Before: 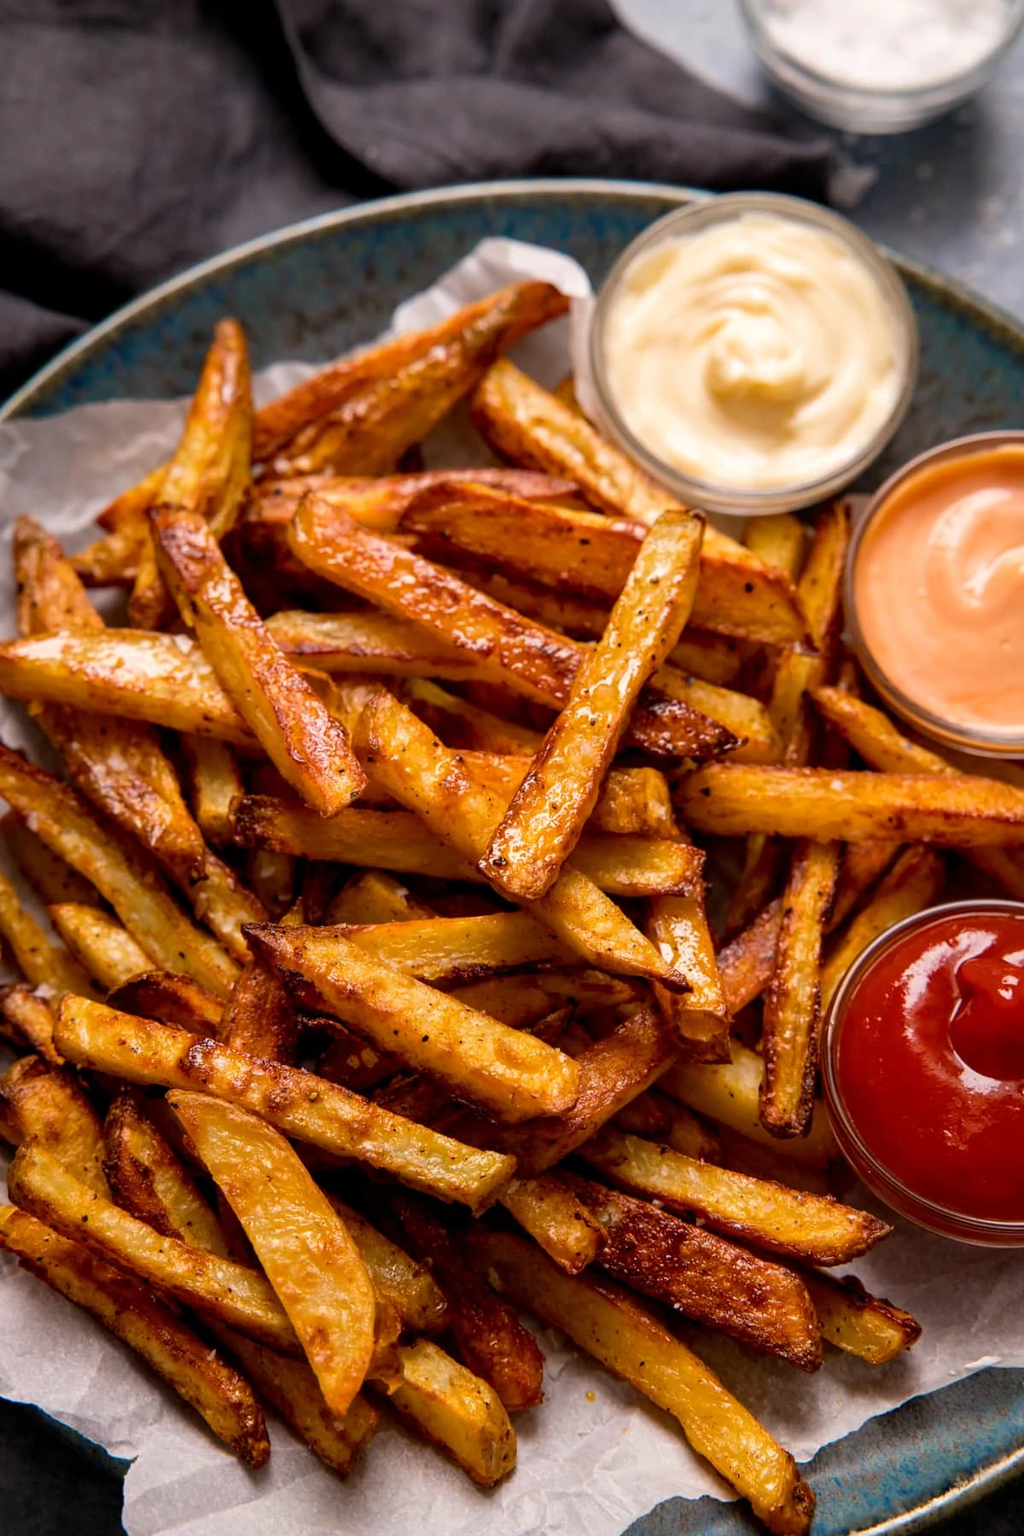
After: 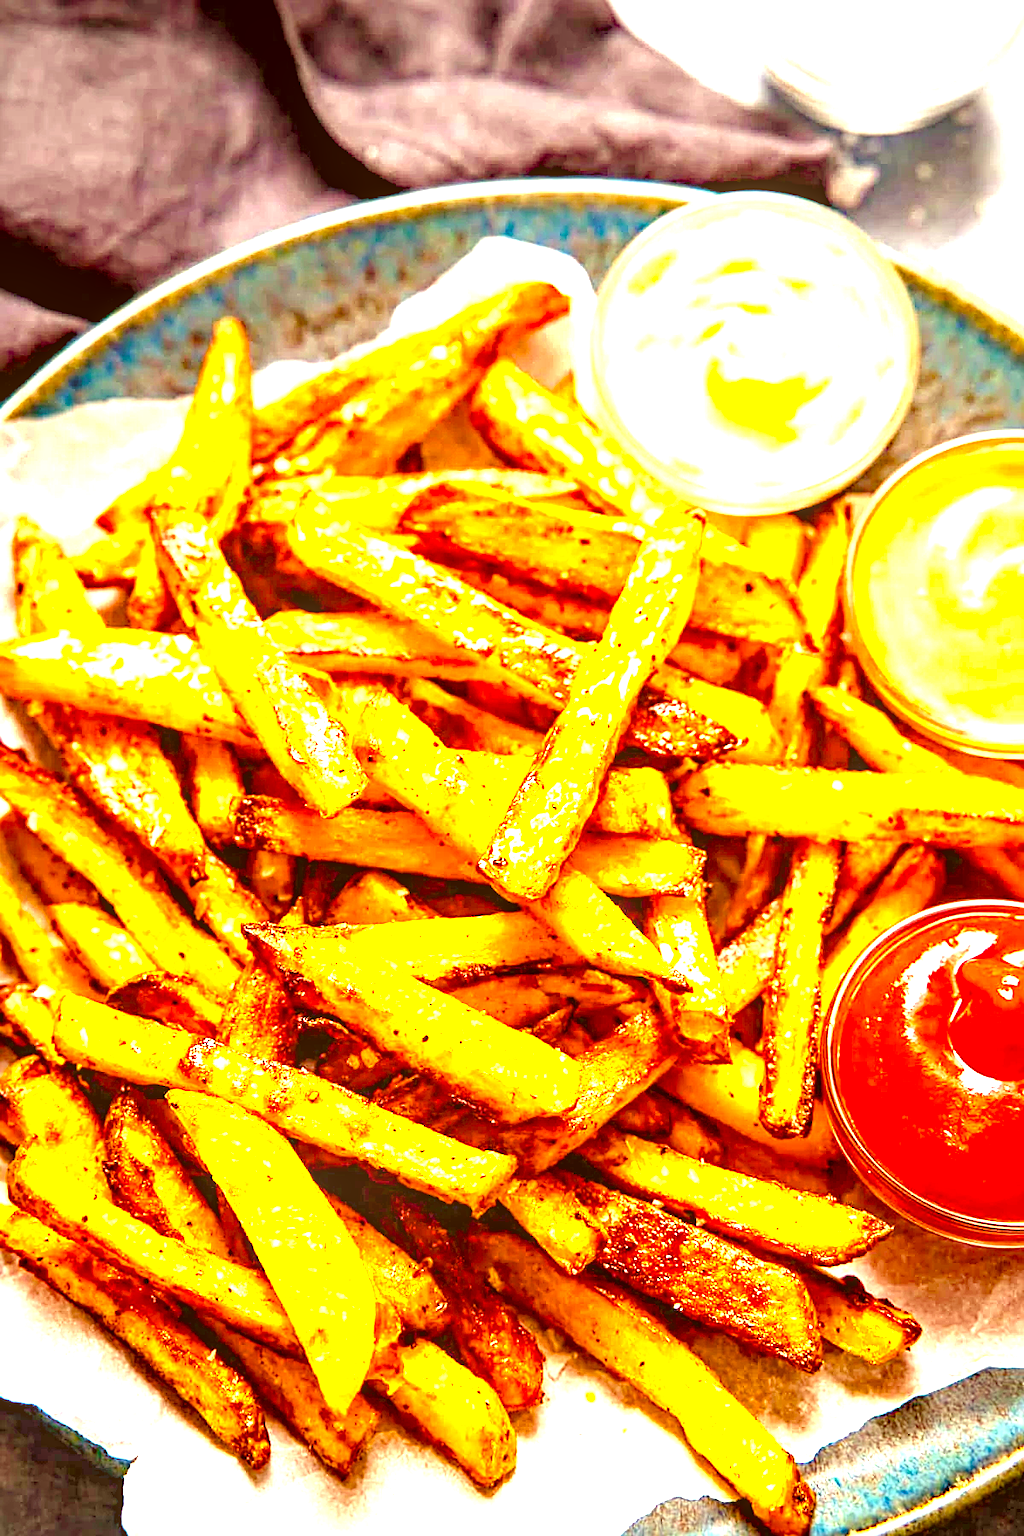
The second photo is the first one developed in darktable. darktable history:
local contrast: detail 130%
vignetting: fall-off start 67.02%, brightness -0.376, saturation 0.008, width/height ratio 1.017
color correction: highlights a* 1.05, highlights b* 24.94, shadows a* 16.24, shadows b* 24.34
color balance rgb: linear chroma grading › global chroma 14.541%, perceptual saturation grading › global saturation 20%, perceptual saturation grading › highlights -25.468%, perceptual saturation grading › shadows 49.535%, global vibrance 20%
haze removal: compatibility mode true, adaptive false
sharpen: on, module defaults
exposure: exposure 2.949 EV, compensate highlight preservation false
